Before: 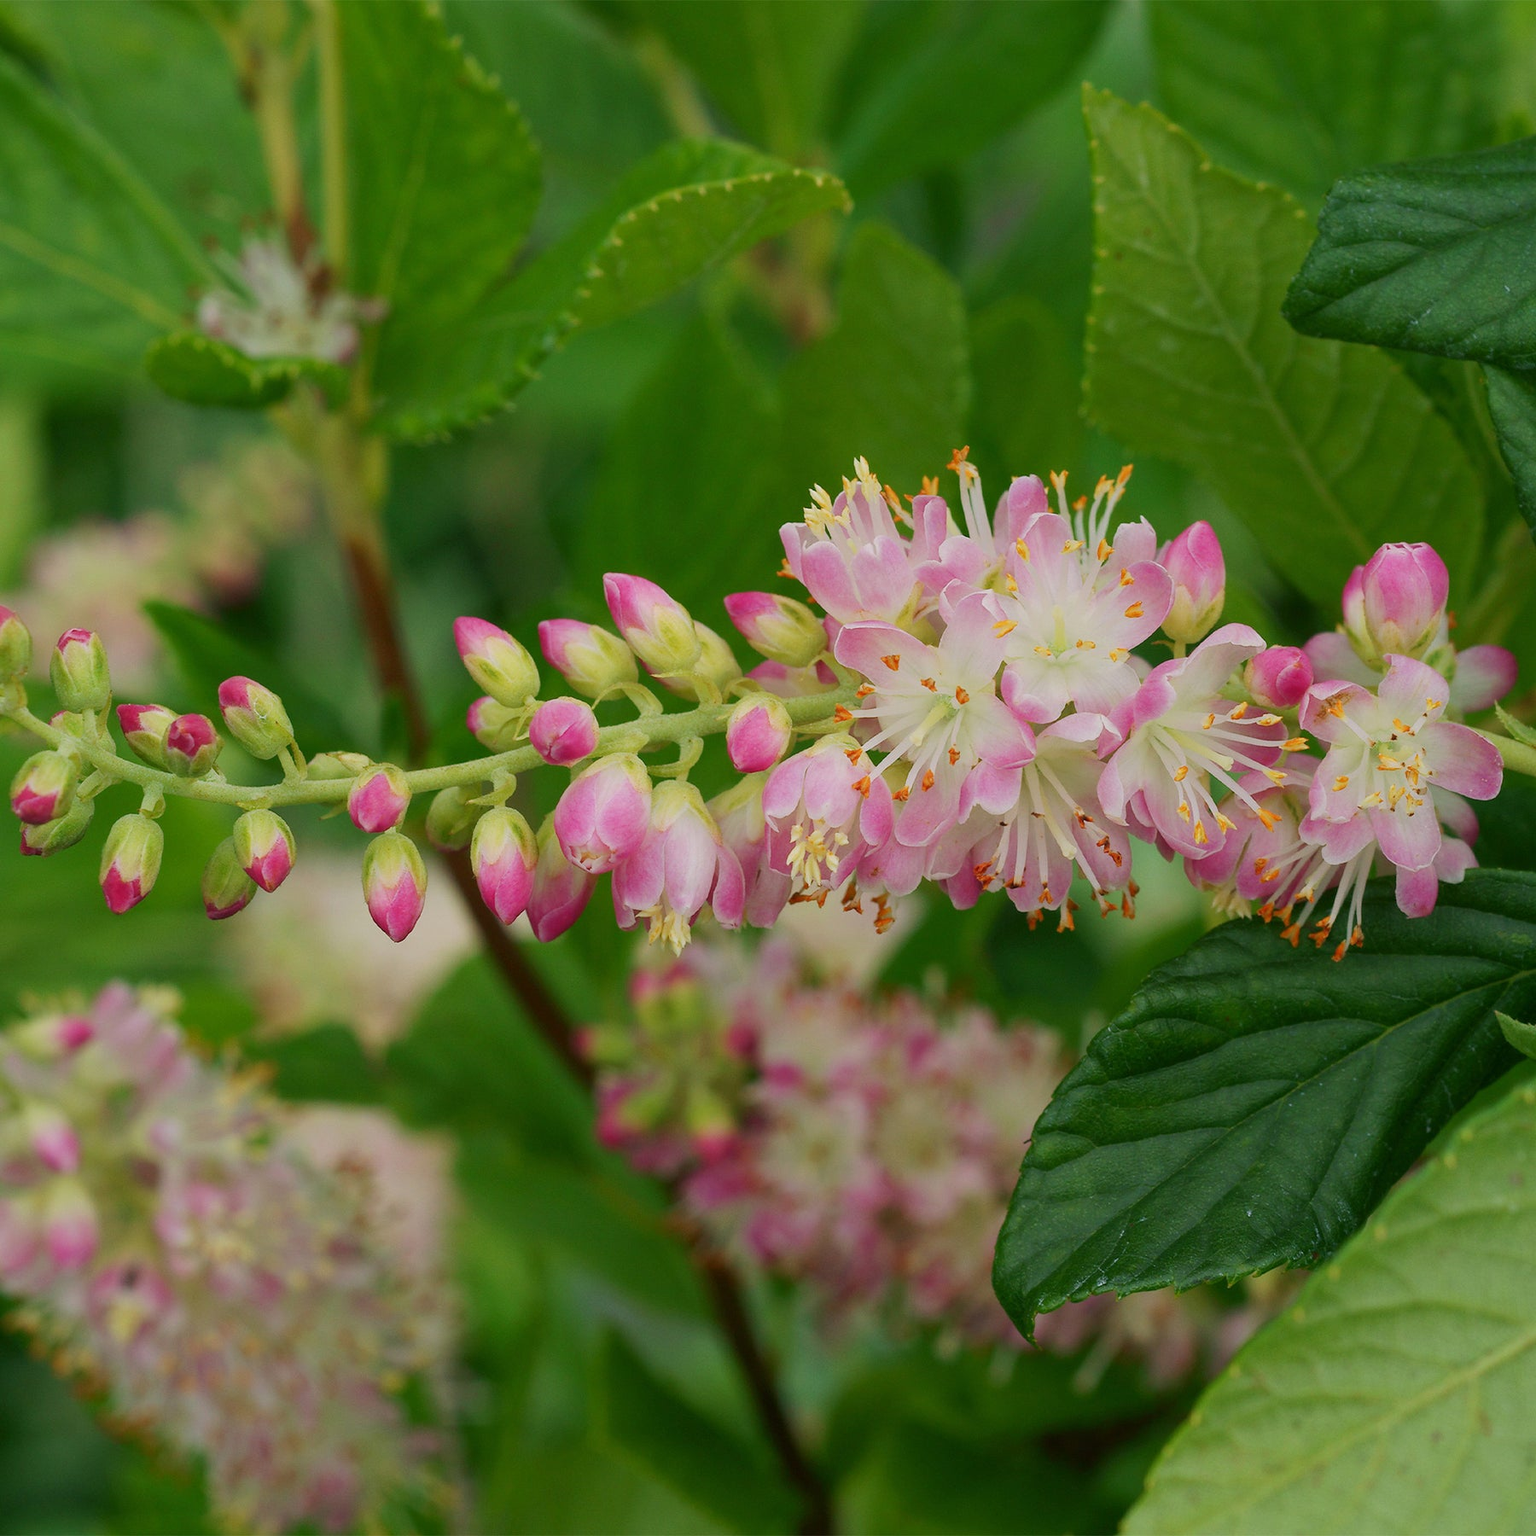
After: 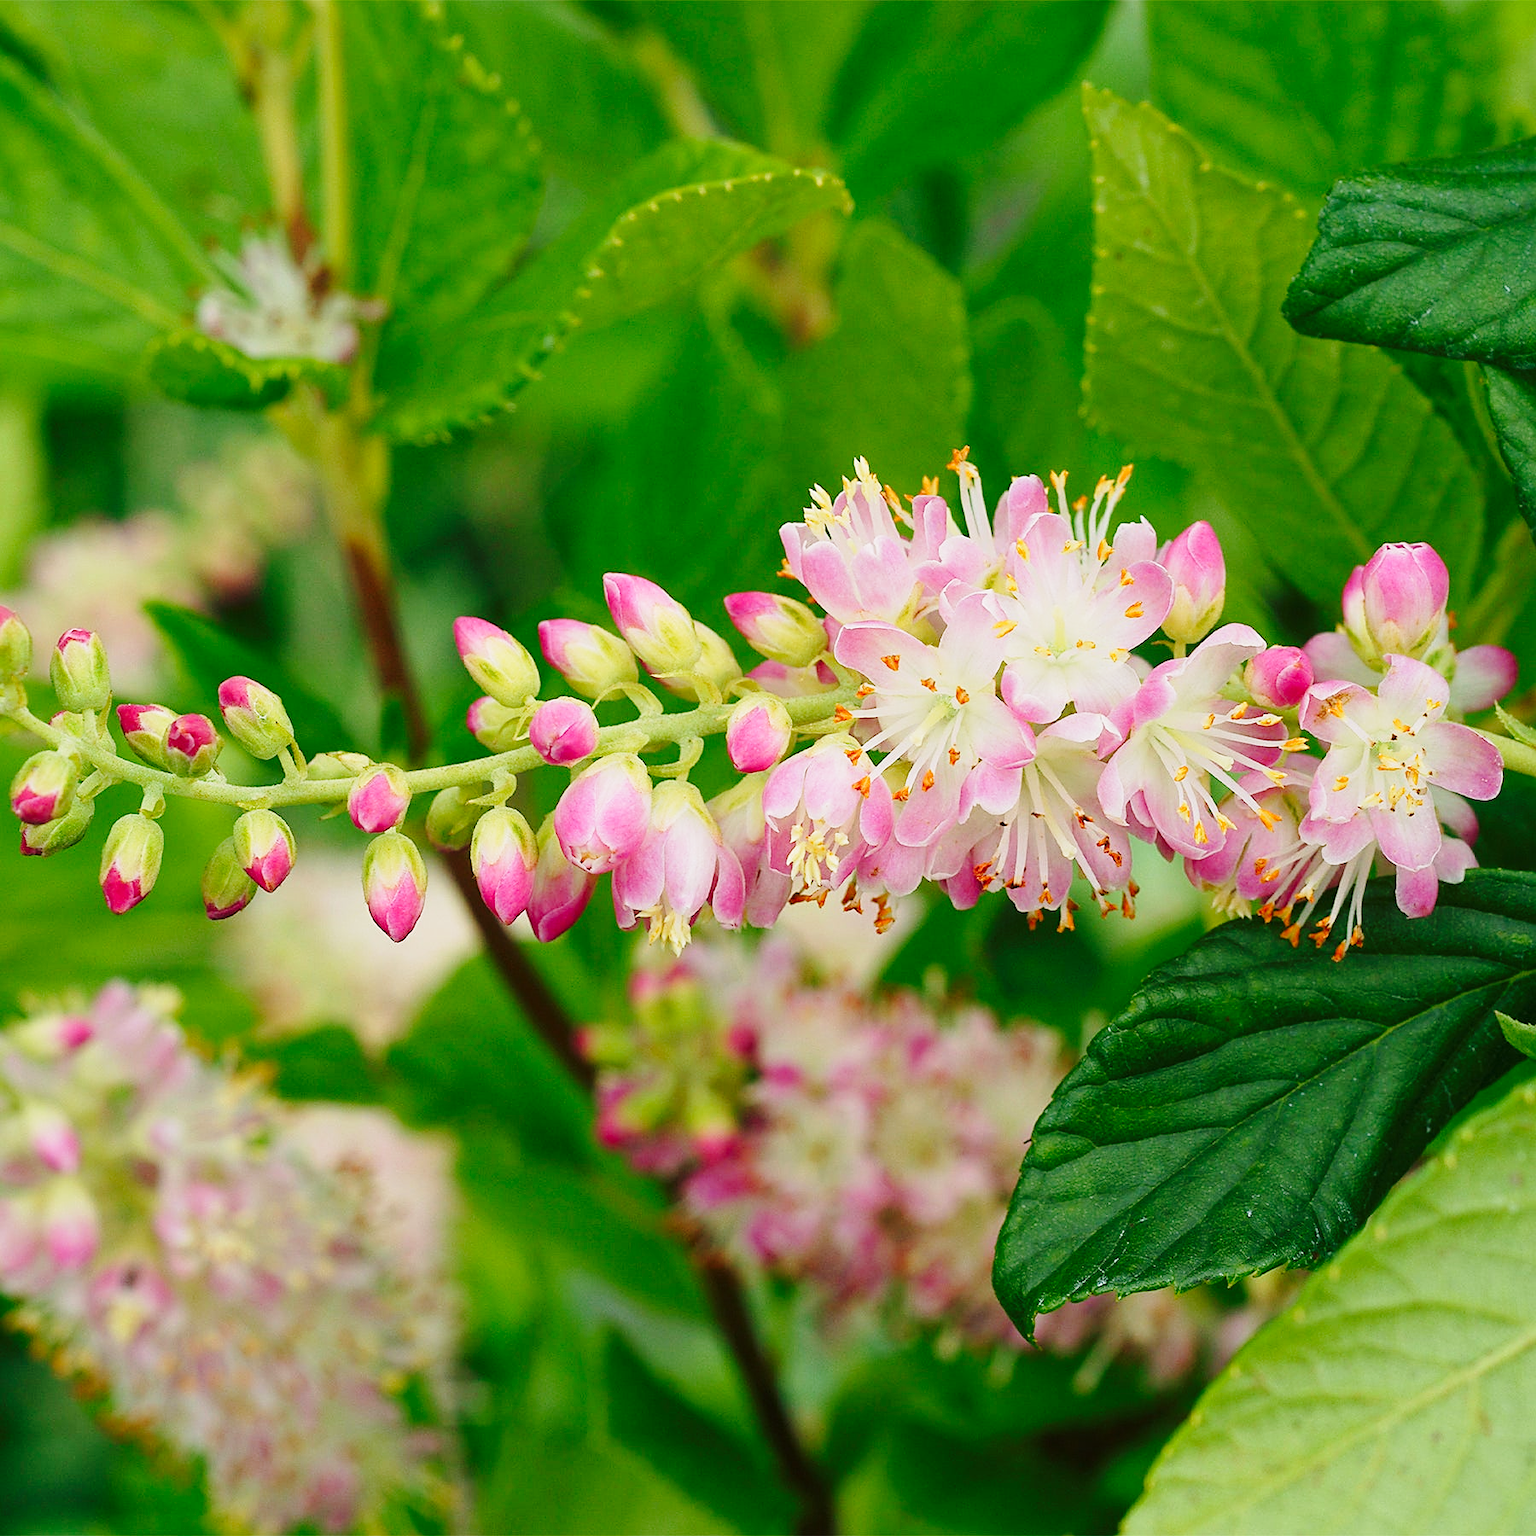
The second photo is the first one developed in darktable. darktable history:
sharpen: on, module defaults
base curve: curves: ch0 [(0, 0) (0.028, 0.03) (0.121, 0.232) (0.46, 0.748) (0.859, 0.968) (1, 1)], preserve colors none
